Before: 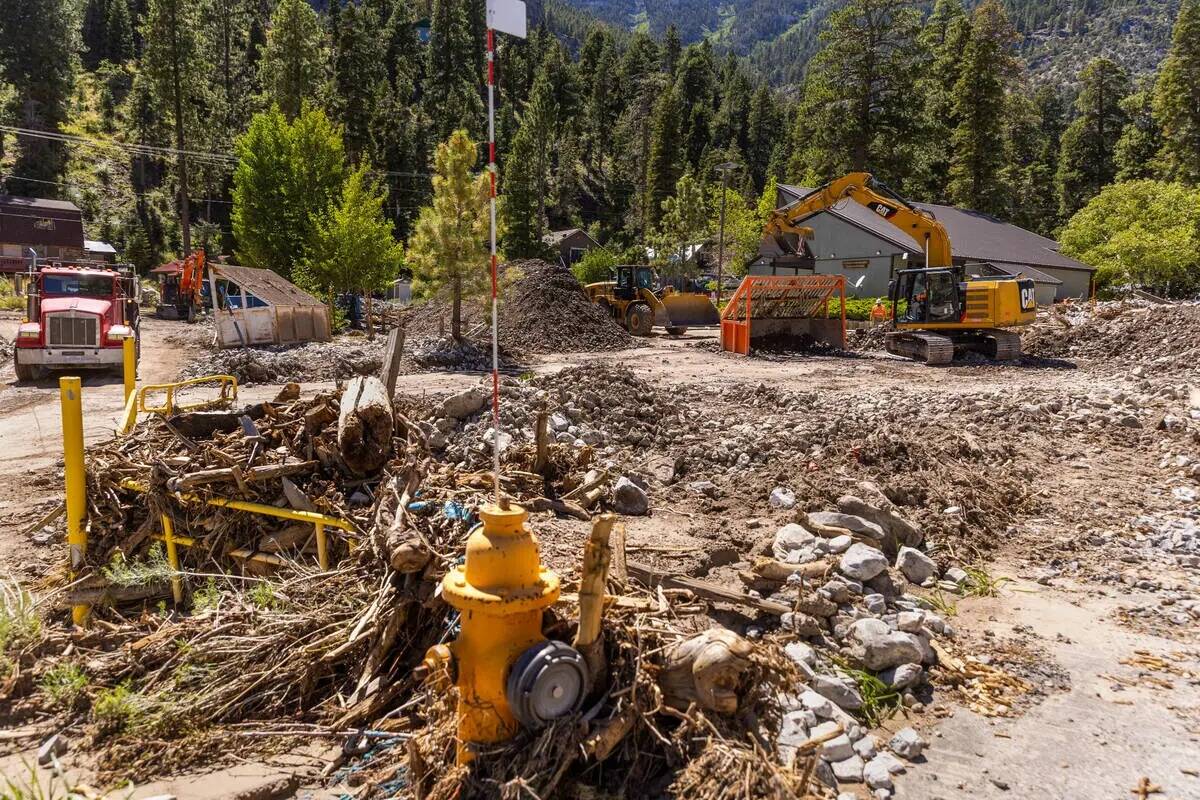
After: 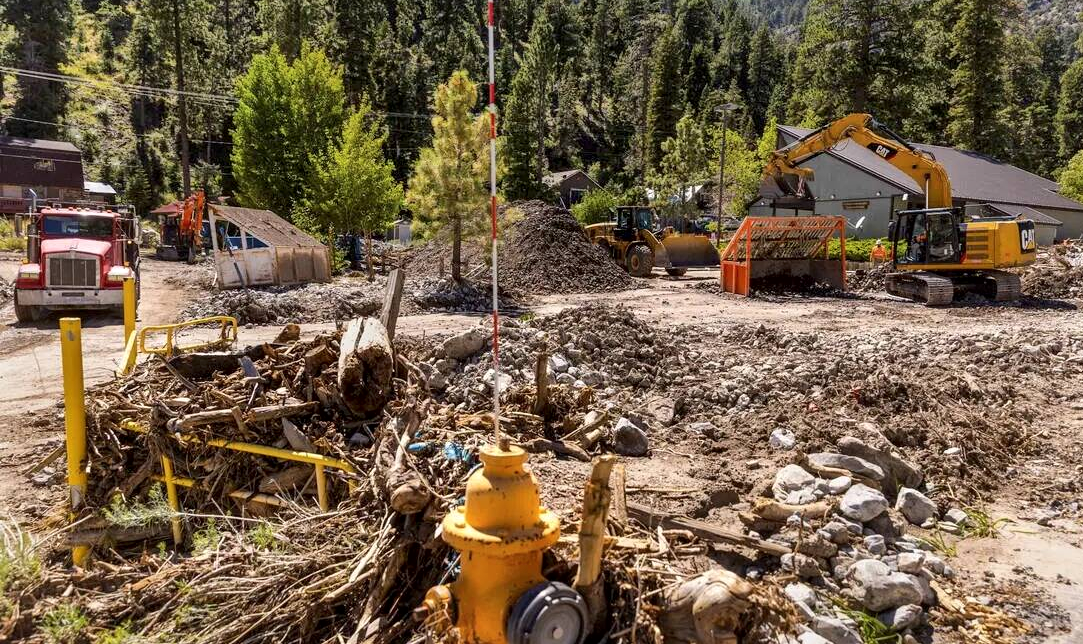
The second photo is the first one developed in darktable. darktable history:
local contrast: mode bilateral grid, contrast 20, coarseness 100, detail 150%, midtone range 0.2
crop: top 7.49%, right 9.717%, bottom 11.943%
shadows and highlights: low approximation 0.01, soften with gaussian
